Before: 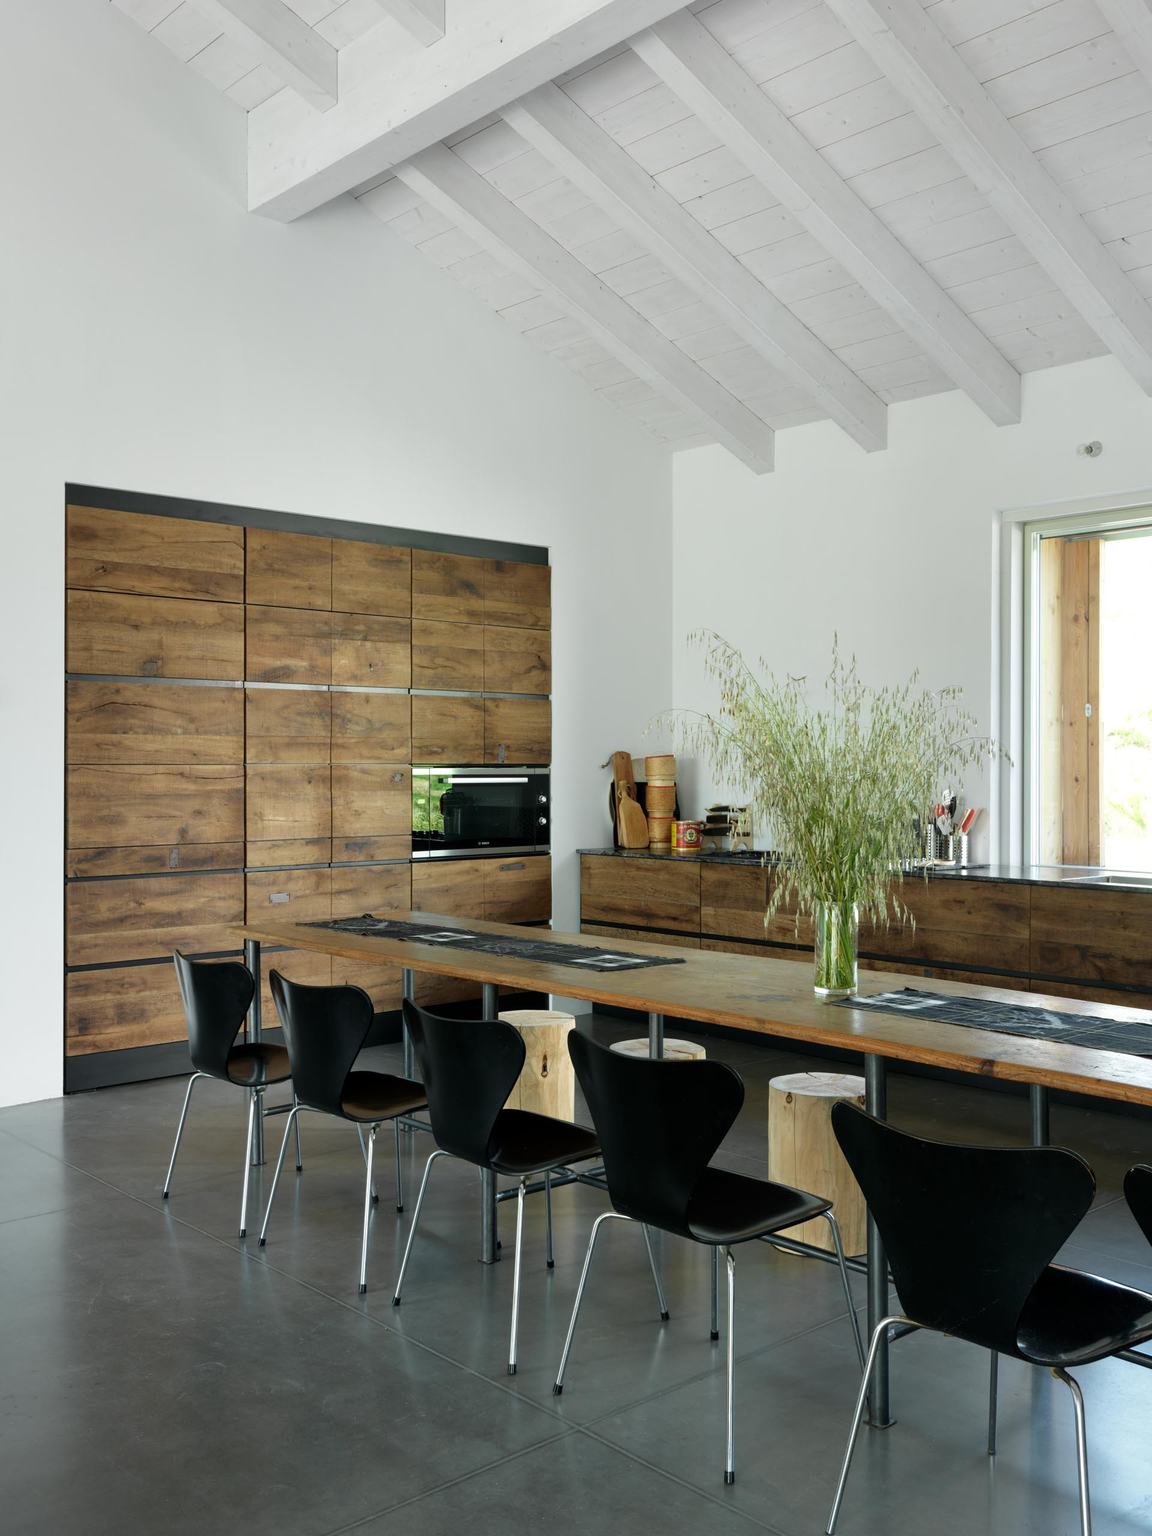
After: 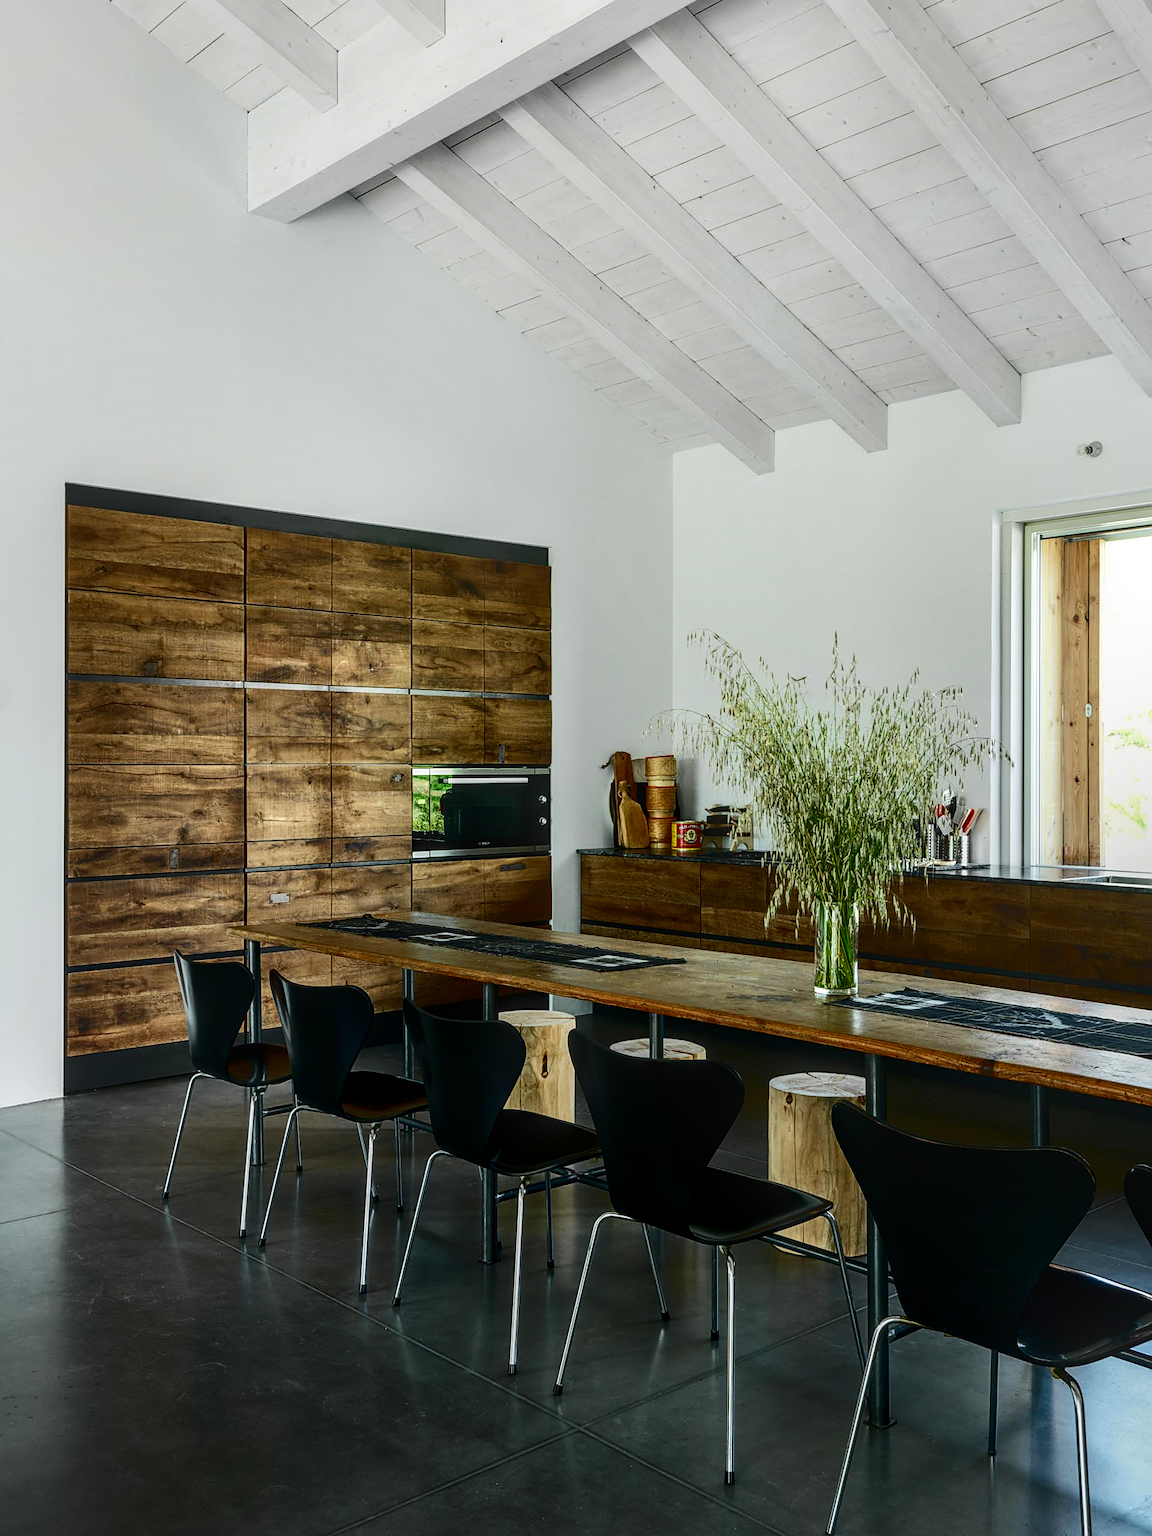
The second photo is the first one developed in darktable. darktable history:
sharpen: on, module defaults
tone curve: curves: ch0 [(0, 0) (0.003, 0.003) (0.011, 0.009) (0.025, 0.018) (0.044, 0.028) (0.069, 0.038) (0.1, 0.049) (0.136, 0.062) (0.177, 0.089) (0.224, 0.123) (0.277, 0.165) (0.335, 0.223) (0.399, 0.293) (0.468, 0.385) (0.543, 0.497) (0.623, 0.613) (0.709, 0.716) (0.801, 0.802) (0.898, 0.887) (1, 1)], color space Lab, independent channels, preserve colors none
local contrast: highlights 4%, shadows 3%, detail 134%
contrast brightness saturation: contrast 0.208, brightness -0.107, saturation 0.206
